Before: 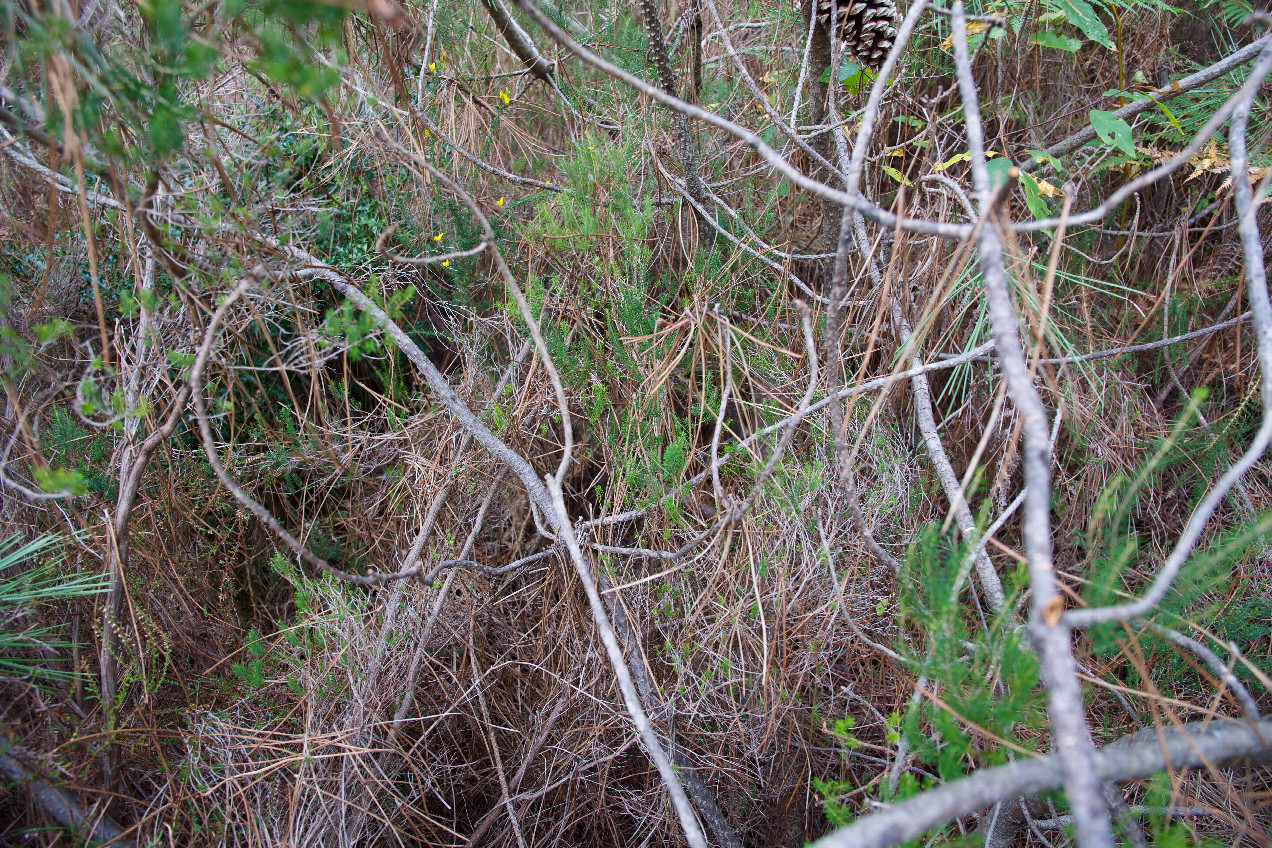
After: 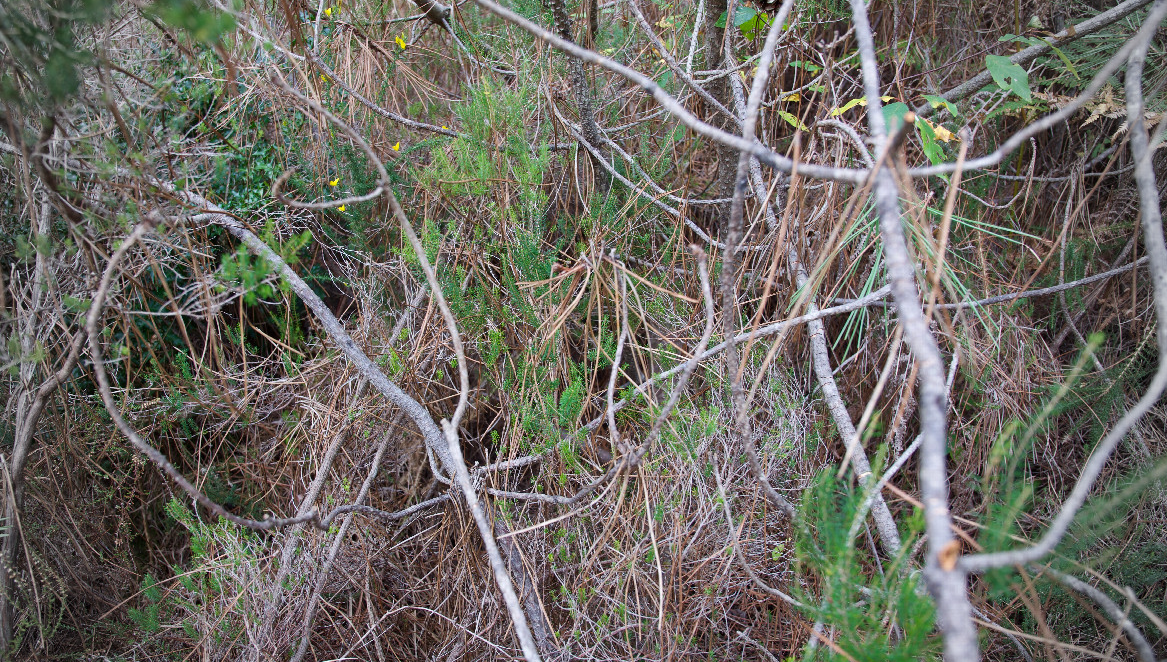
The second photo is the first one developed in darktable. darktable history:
crop: left 8.25%, top 6.593%, bottom 15.275%
vignetting: fall-off start 76.31%, fall-off radius 26.45%, brightness -0.295, width/height ratio 0.967, unbound false
